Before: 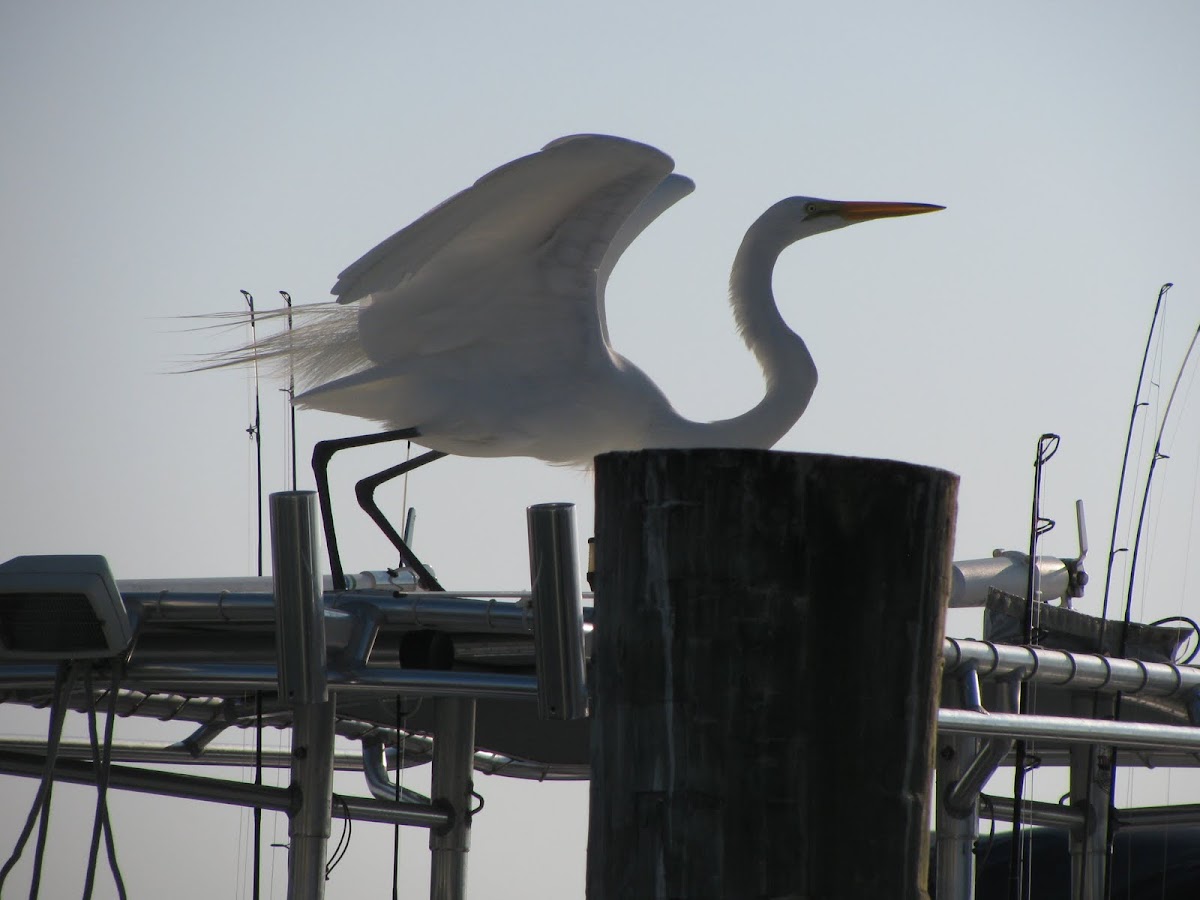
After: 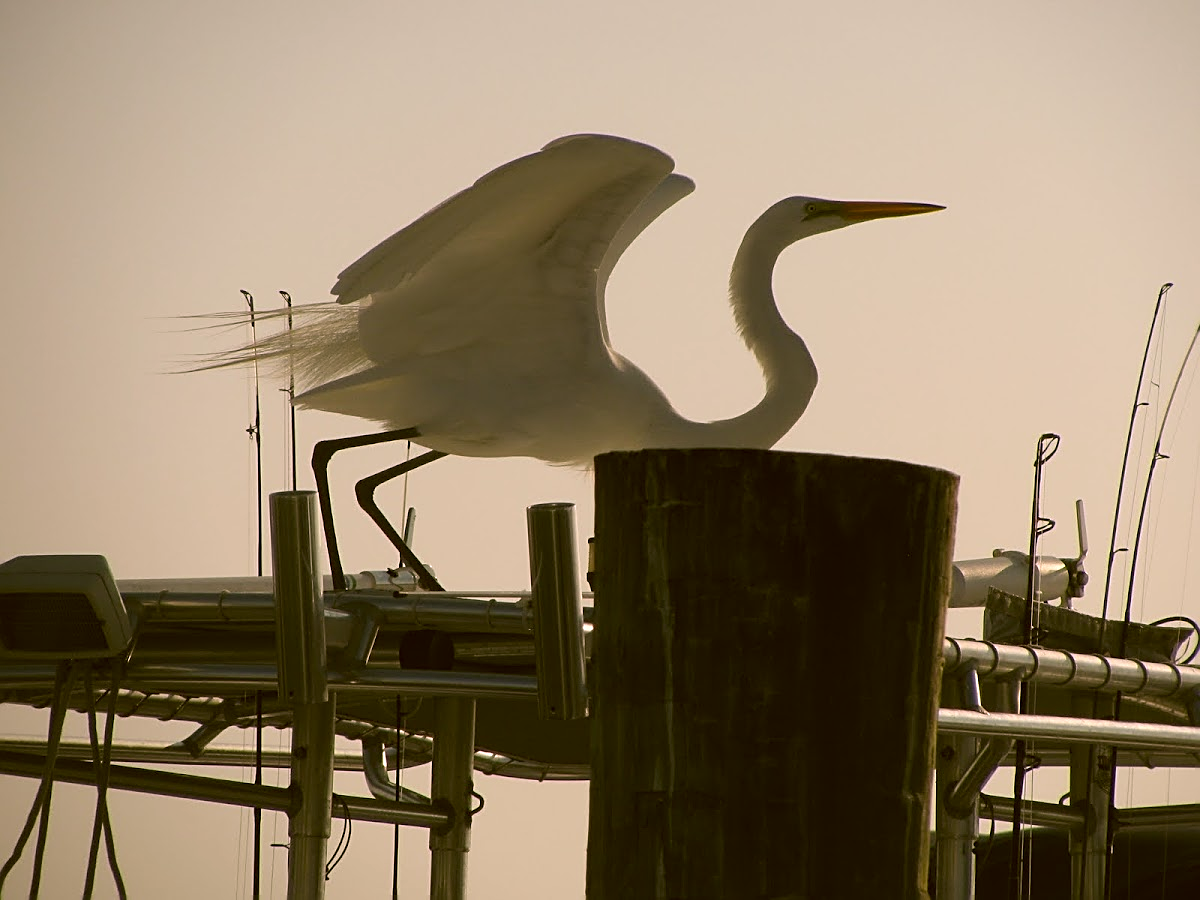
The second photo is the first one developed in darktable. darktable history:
color correction: highlights a* 8.98, highlights b* 15.09, shadows a* -0.49, shadows b* 26.52
sharpen: on, module defaults
